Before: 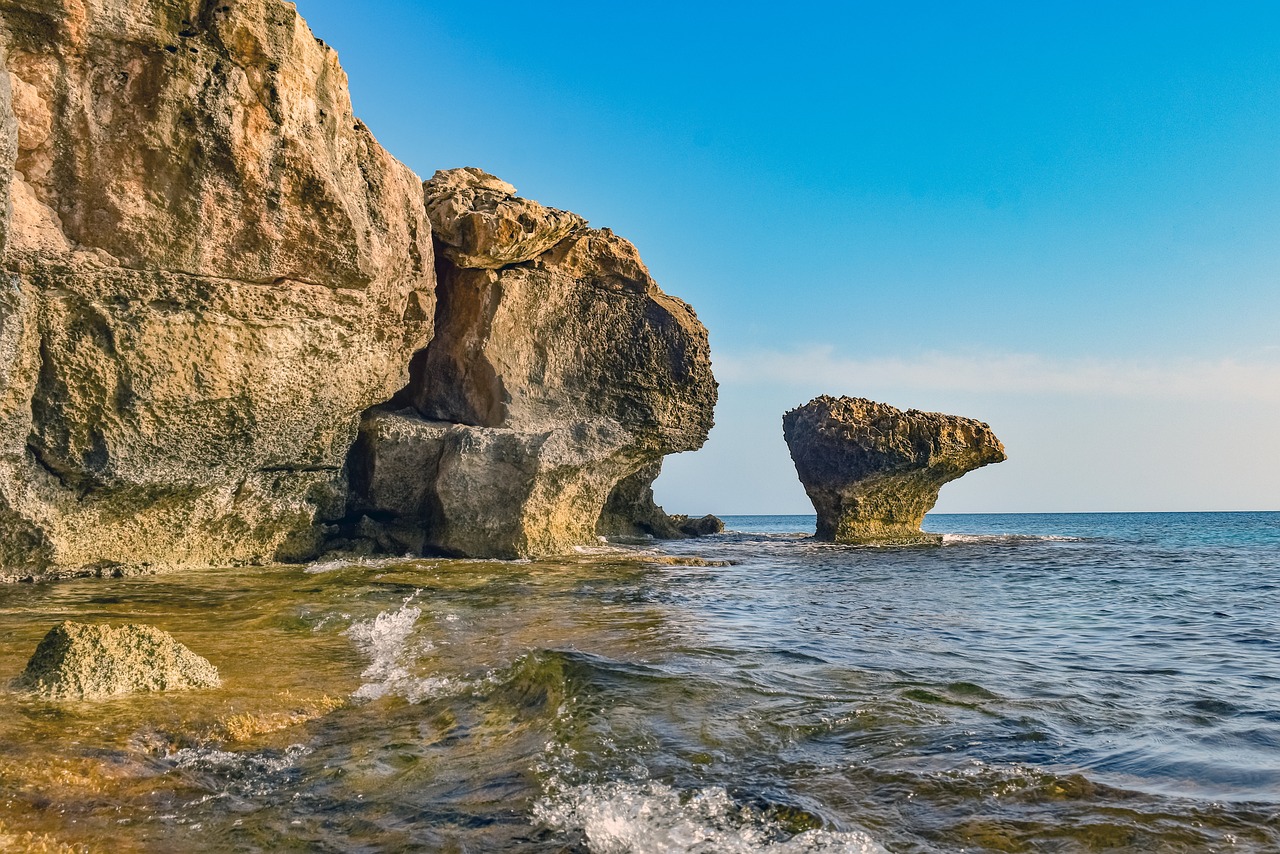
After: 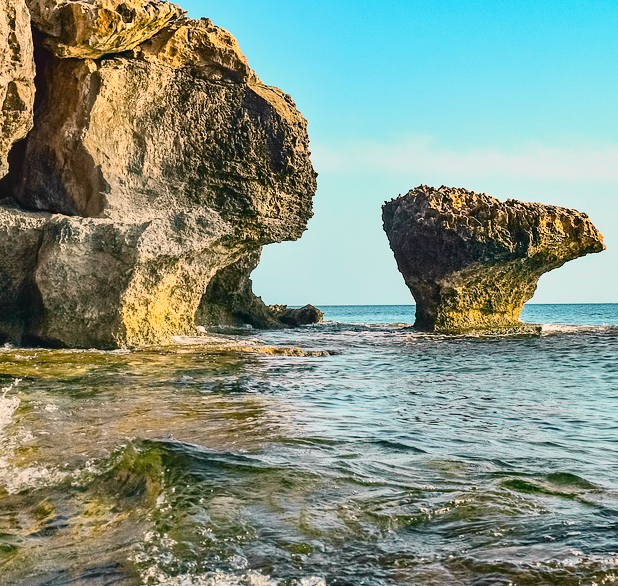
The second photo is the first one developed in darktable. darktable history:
exposure: compensate highlight preservation false
tone curve: curves: ch0 [(0, 0.036) (0.037, 0.042) (0.167, 0.143) (0.433, 0.502) (0.531, 0.637) (0.696, 0.825) (0.856, 0.92) (1, 0.98)]; ch1 [(0, 0) (0.424, 0.383) (0.482, 0.459) (0.501, 0.5) (0.522, 0.526) (0.559, 0.563) (0.604, 0.646) (0.715, 0.729) (1, 1)]; ch2 [(0, 0) (0.369, 0.388) (0.45, 0.48) (0.499, 0.502) (0.504, 0.504) (0.512, 0.526) (0.581, 0.595) (0.708, 0.786) (1, 1)], color space Lab, independent channels, preserve colors none
crop: left 31.379%, top 24.658%, right 20.326%, bottom 6.628%
